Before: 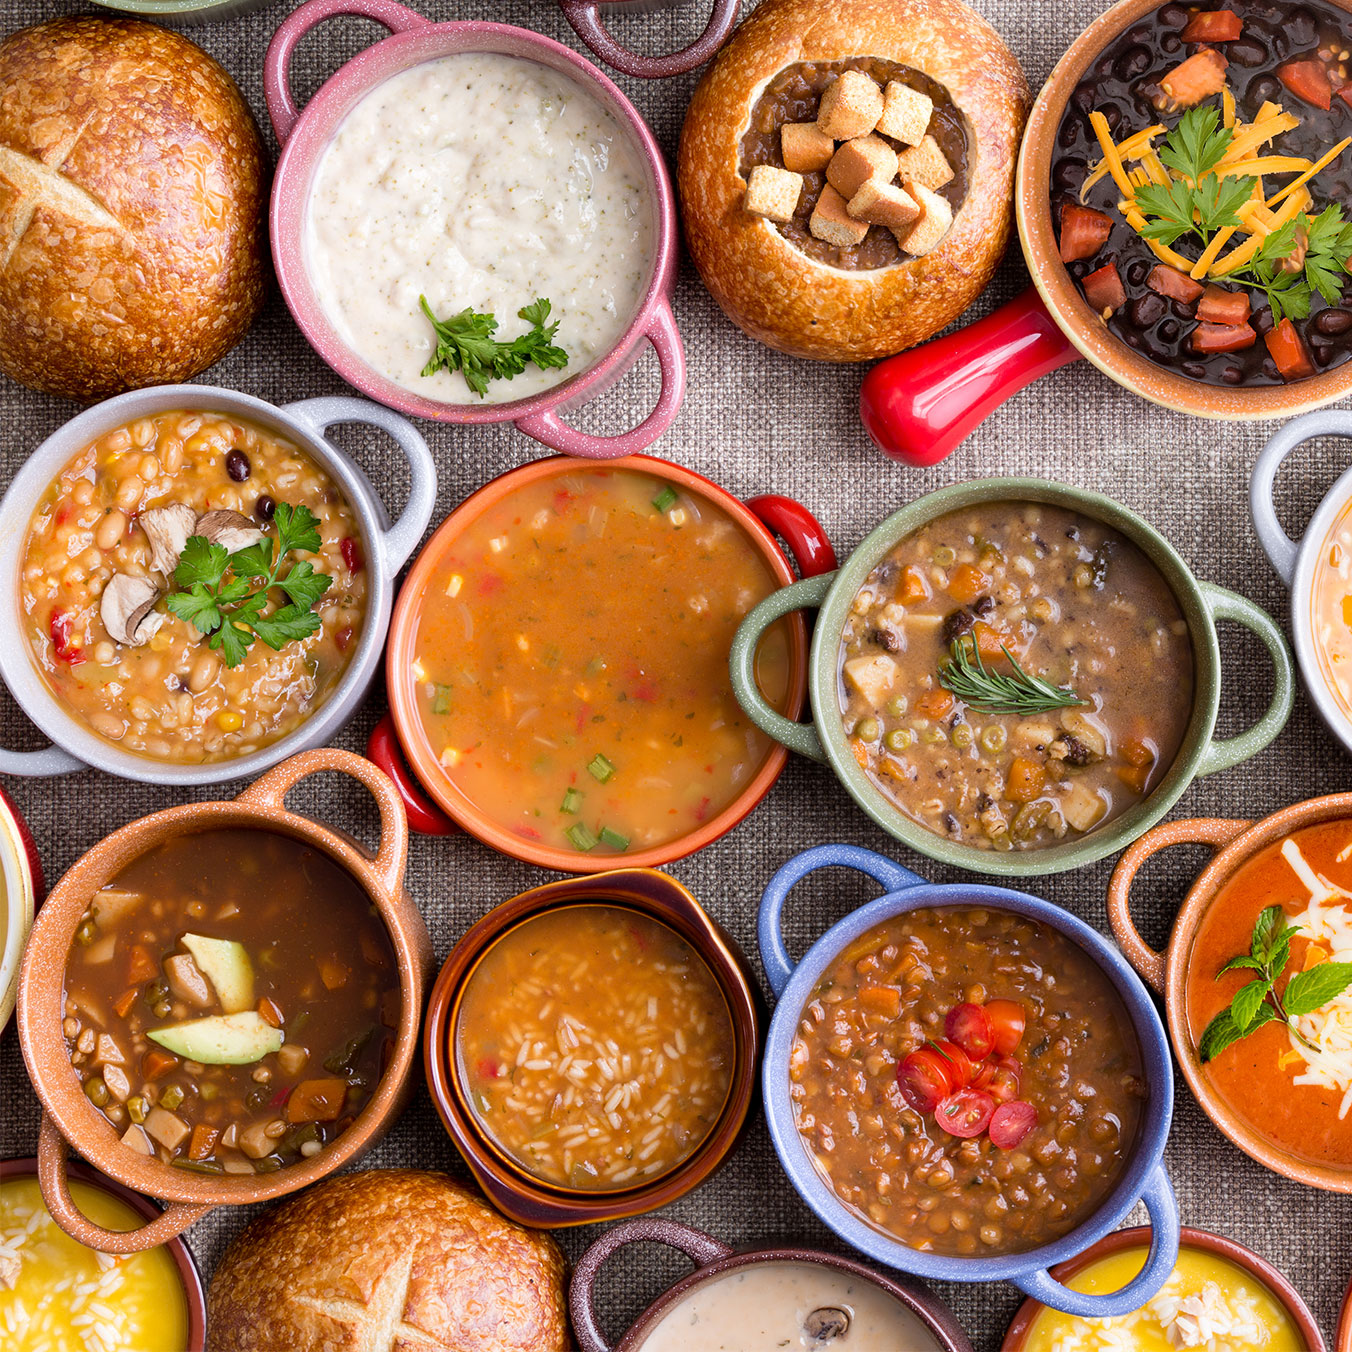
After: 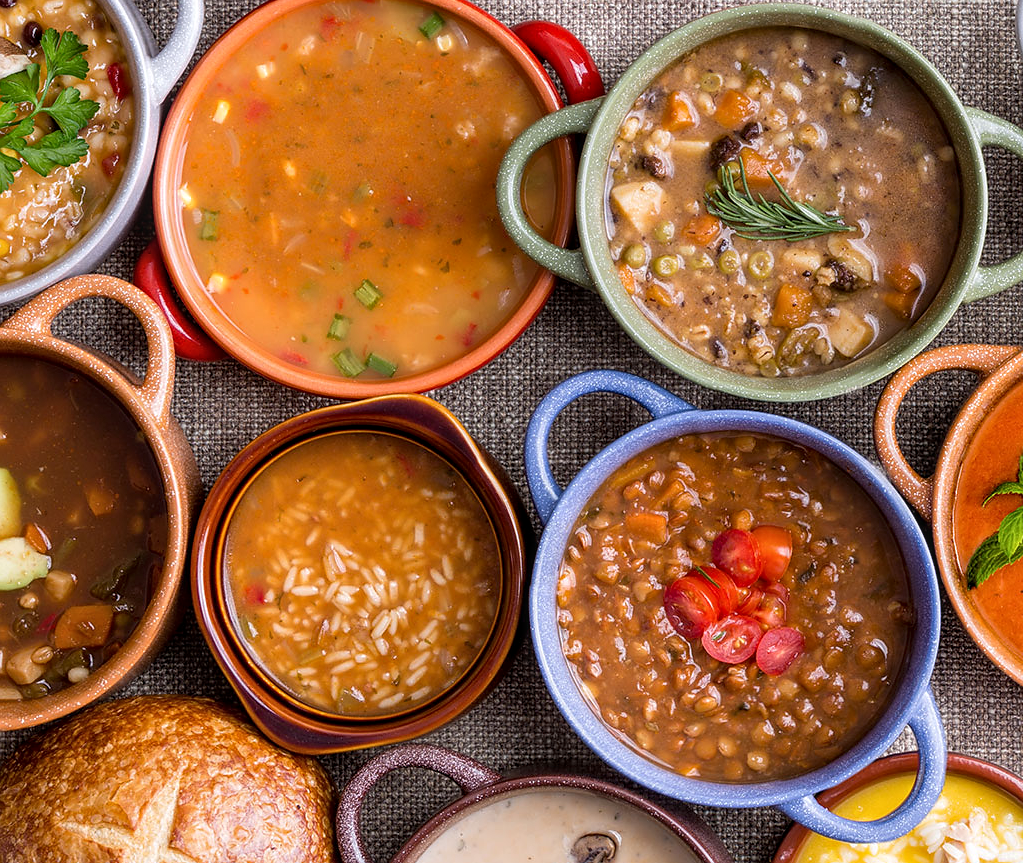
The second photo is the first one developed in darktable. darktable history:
base curve: preserve colors none
local contrast: on, module defaults
crop and rotate: left 17.299%, top 35.115%, right 7.015%, bottom 1.024%
sharpen: radius 1, threshold 1
